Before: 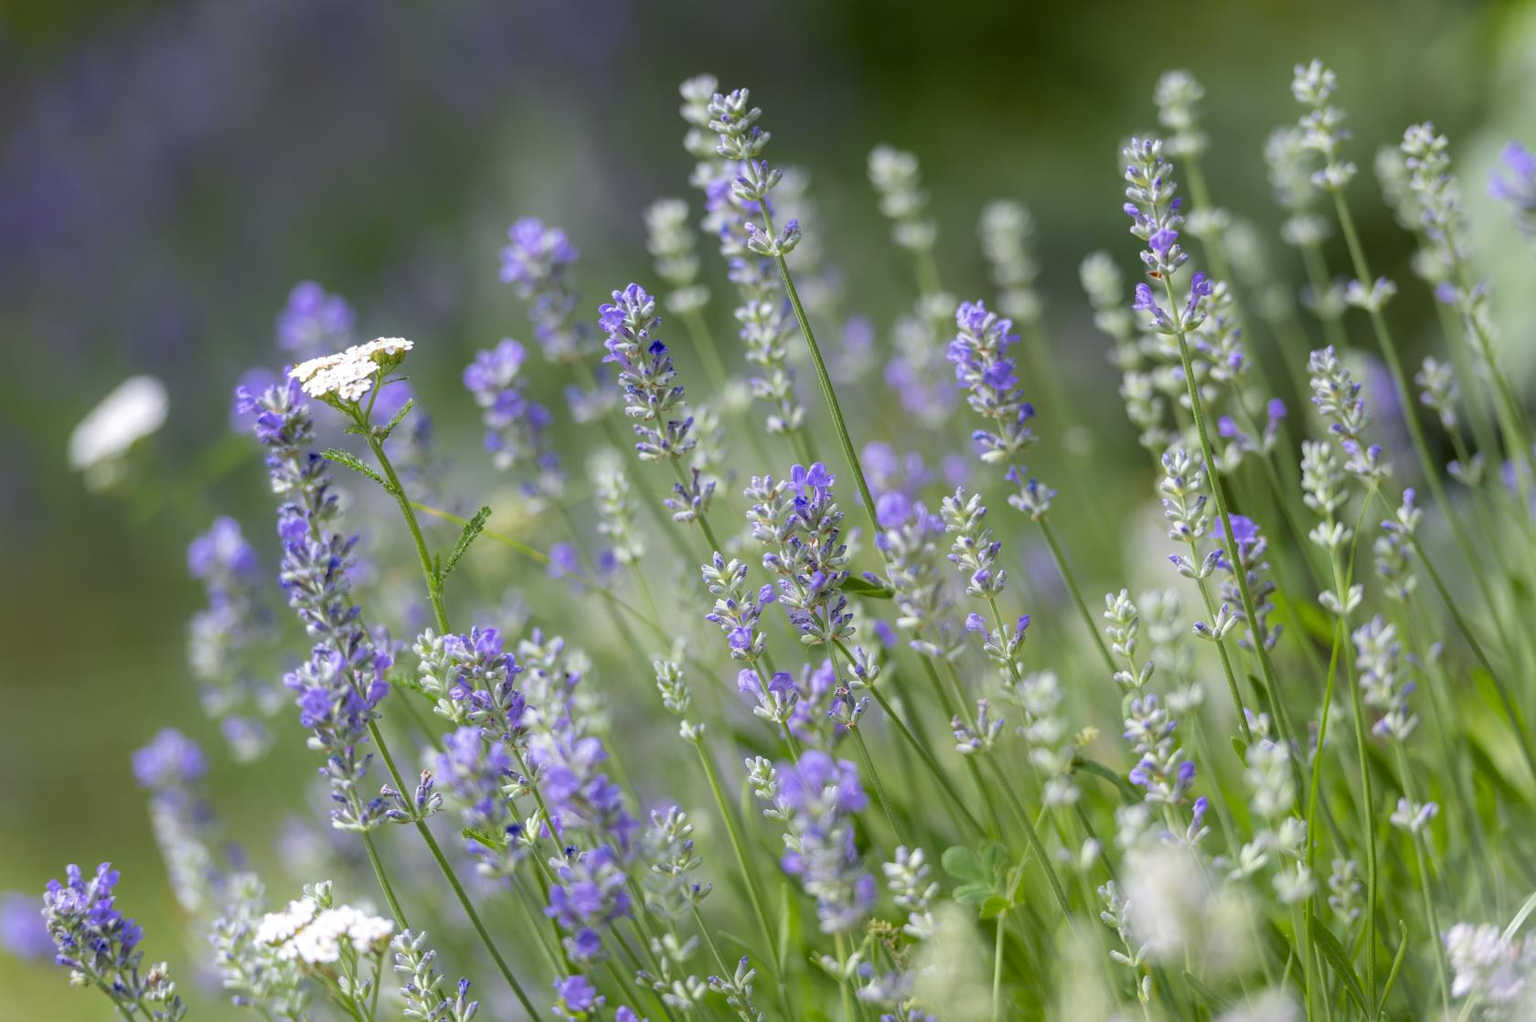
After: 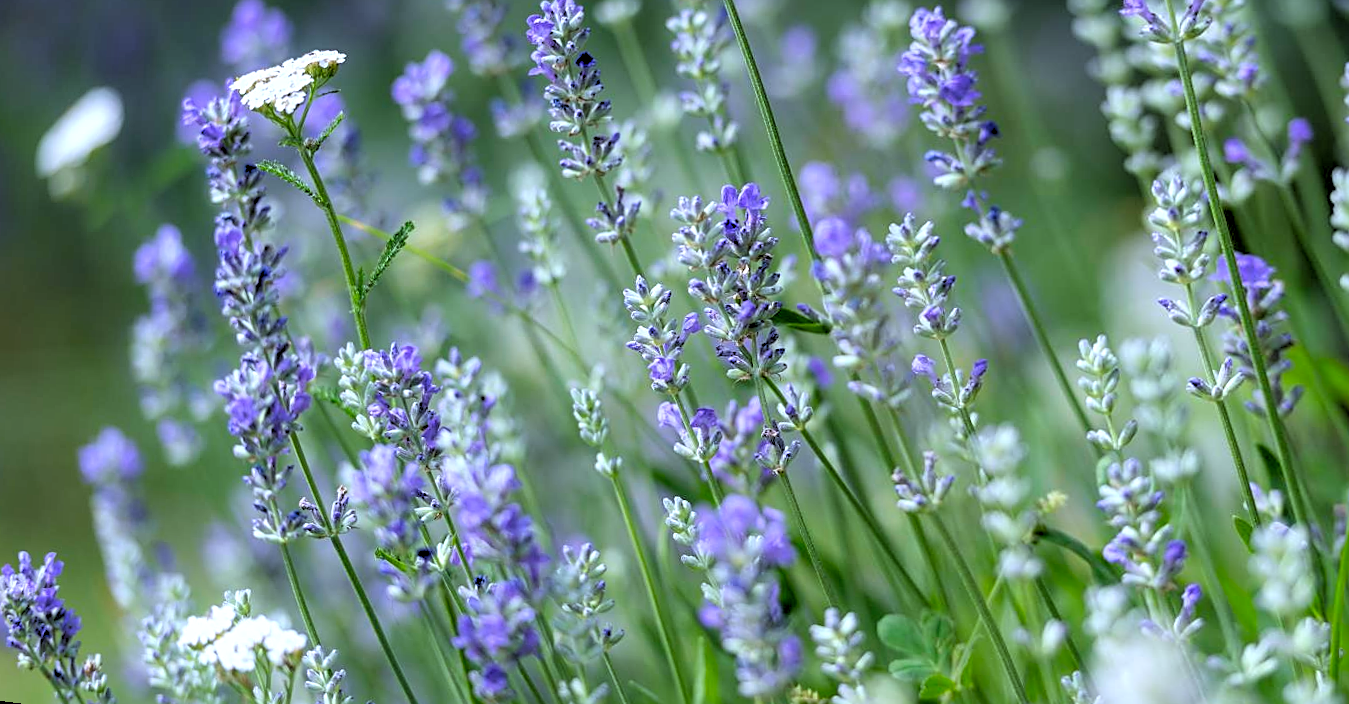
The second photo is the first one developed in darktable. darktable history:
crop: top 26.531%, right 17.959%
white balance: red 0.931, blue 1.11
rgb levels: levels [[0.034, 0.472, 0.904], [0, 0.5, 1], [0, 0.5, 1]]
sharpen: on, module defaults
local contrast: mode bilateral grid, contrast 20, coarseness 50, detail 120%, midtone range 0.2
rotate and perspective: rotation 1.69°, lens shift (vertical) -0.023, lens shift (horizontal) -0.291, crop left 0.025, crop right 0.988, crop top 0.092, crop bottom 0.842
exposure: exposure 0.078 EV, compensate highlight preservation false
